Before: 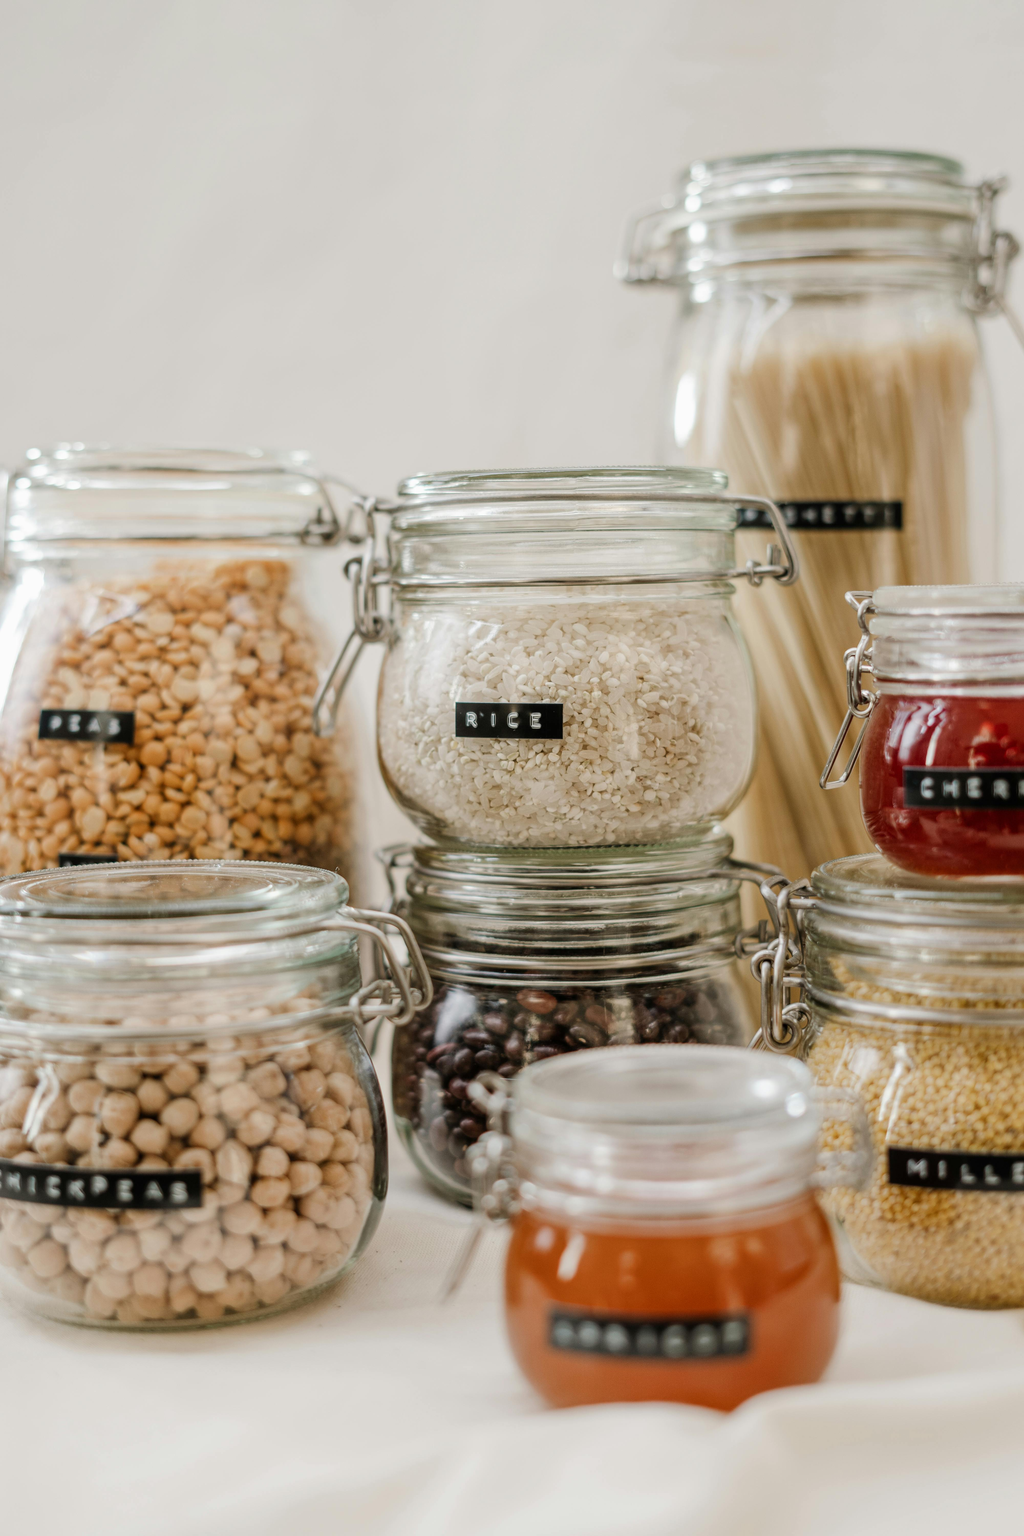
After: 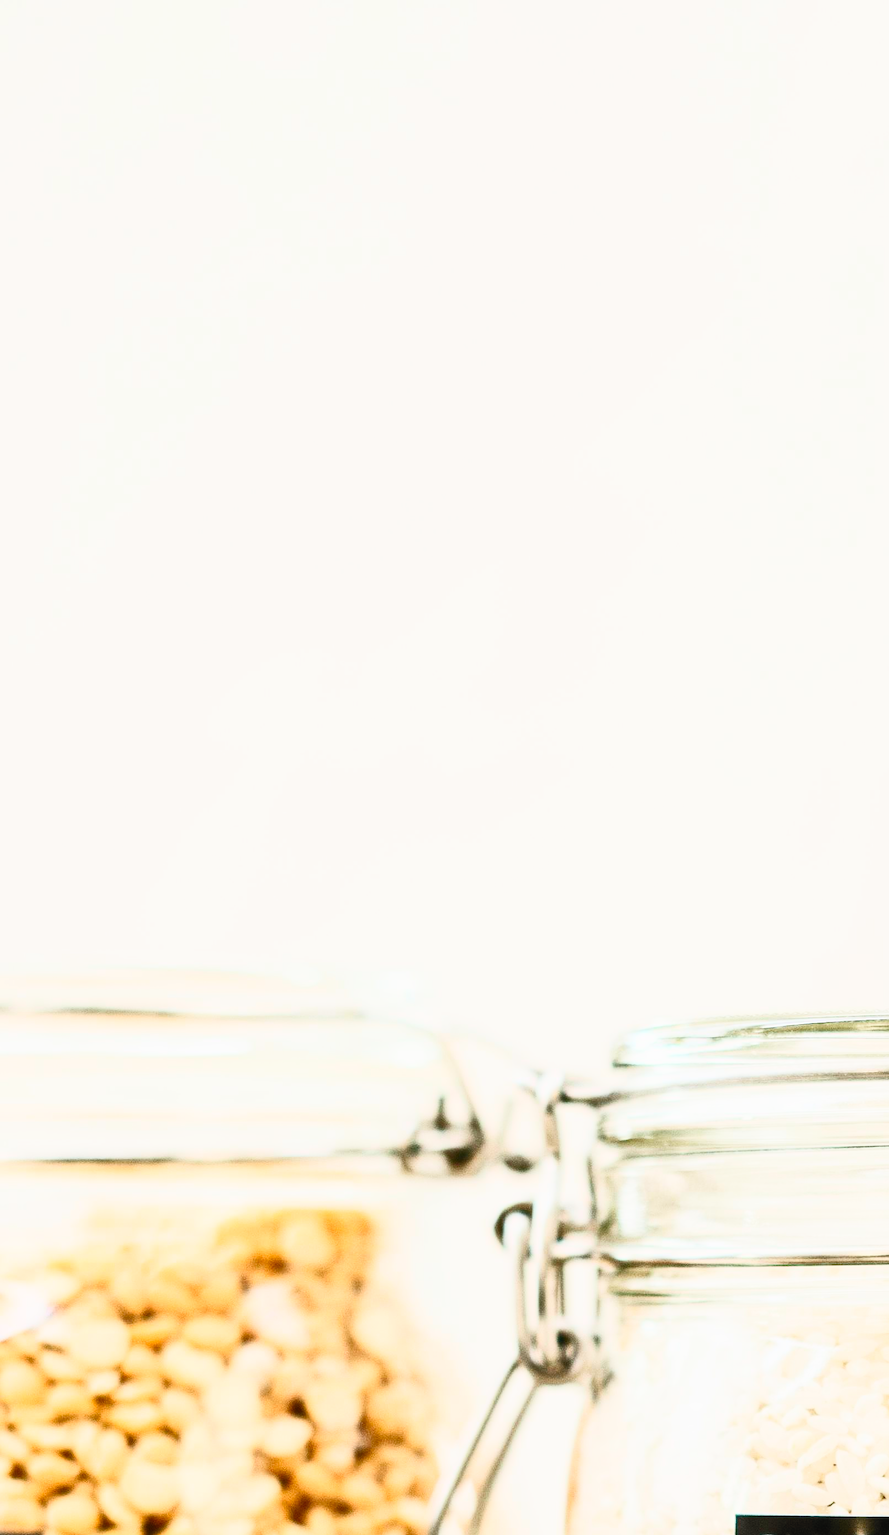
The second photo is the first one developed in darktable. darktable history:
filmic rgb: black relative exposure -7.65 EV, white relative exposure 4.56 EV, hardness 3.61, add noise in highlights 0.001, preserve chrominance no, color science v3 (2019), use custom middle-gray values true, contrast in highlights soft
contrast brightness saturation: contrast 0.837, brightness 0.582, saturation 0.579
crop and rotate: left 11.231%, top 0.056%, right 48.509%, bottom 53.579%
